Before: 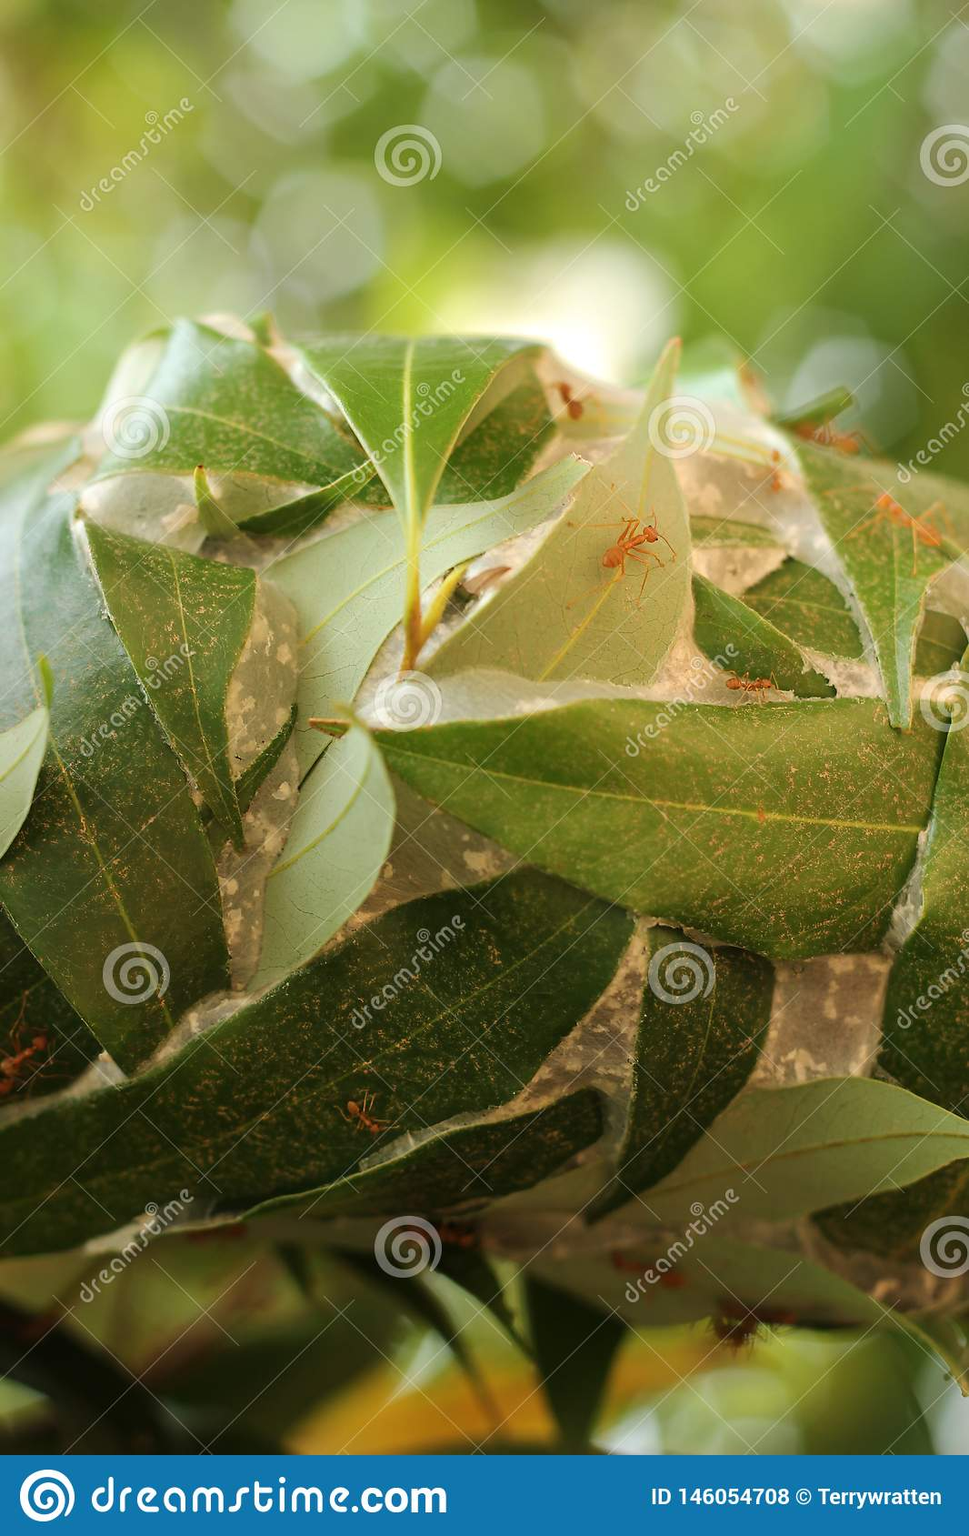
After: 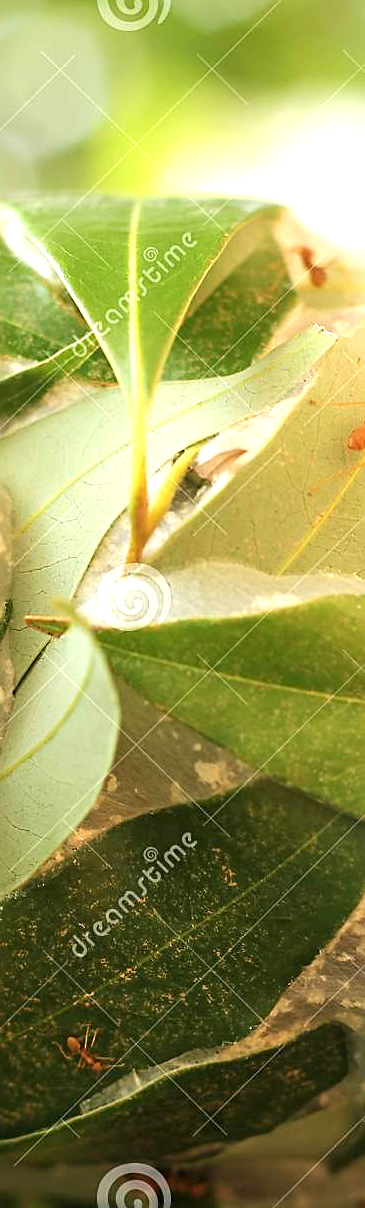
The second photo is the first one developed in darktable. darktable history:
crop and rotate: left 29.552%, top 10.309%, right 36.16%, bottom 18.114%
sharpen: on, module defaults
exposure: exposure 0.744 EV, compensate highlight preservation false
